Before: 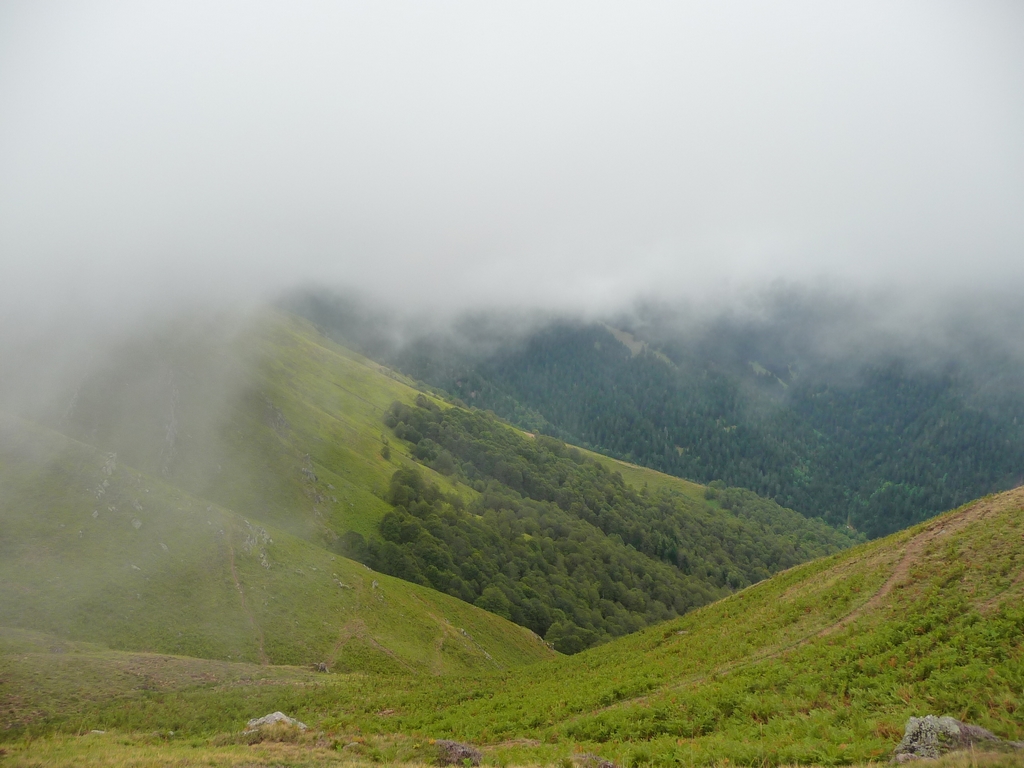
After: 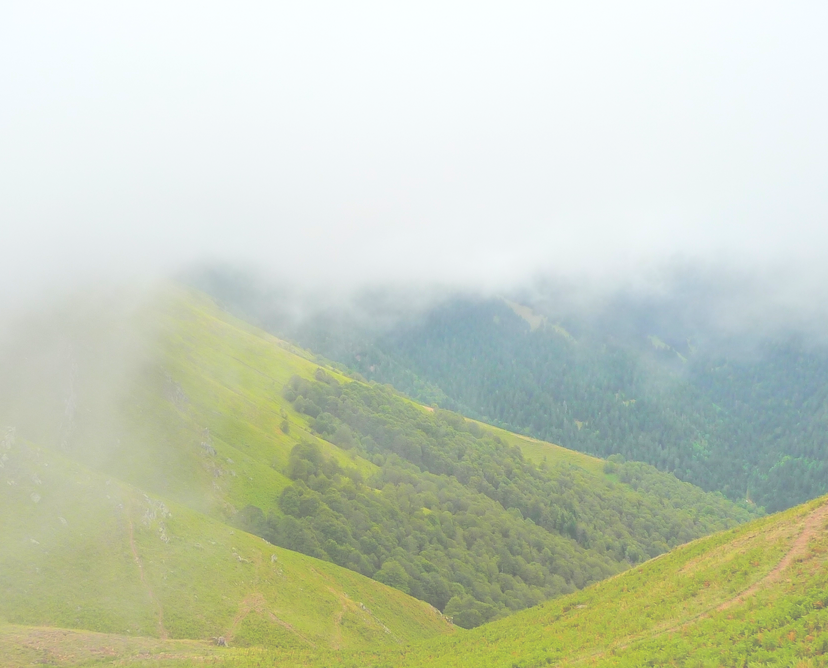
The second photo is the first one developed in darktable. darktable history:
crop: left 9.929%, top 3.475%, right 9.188%, bottom 9.529%
exposure: black level correction -0.023, exposure 1.397 EV, compensate highlight preservation false
global tonemap: drago (0.7, 100)
